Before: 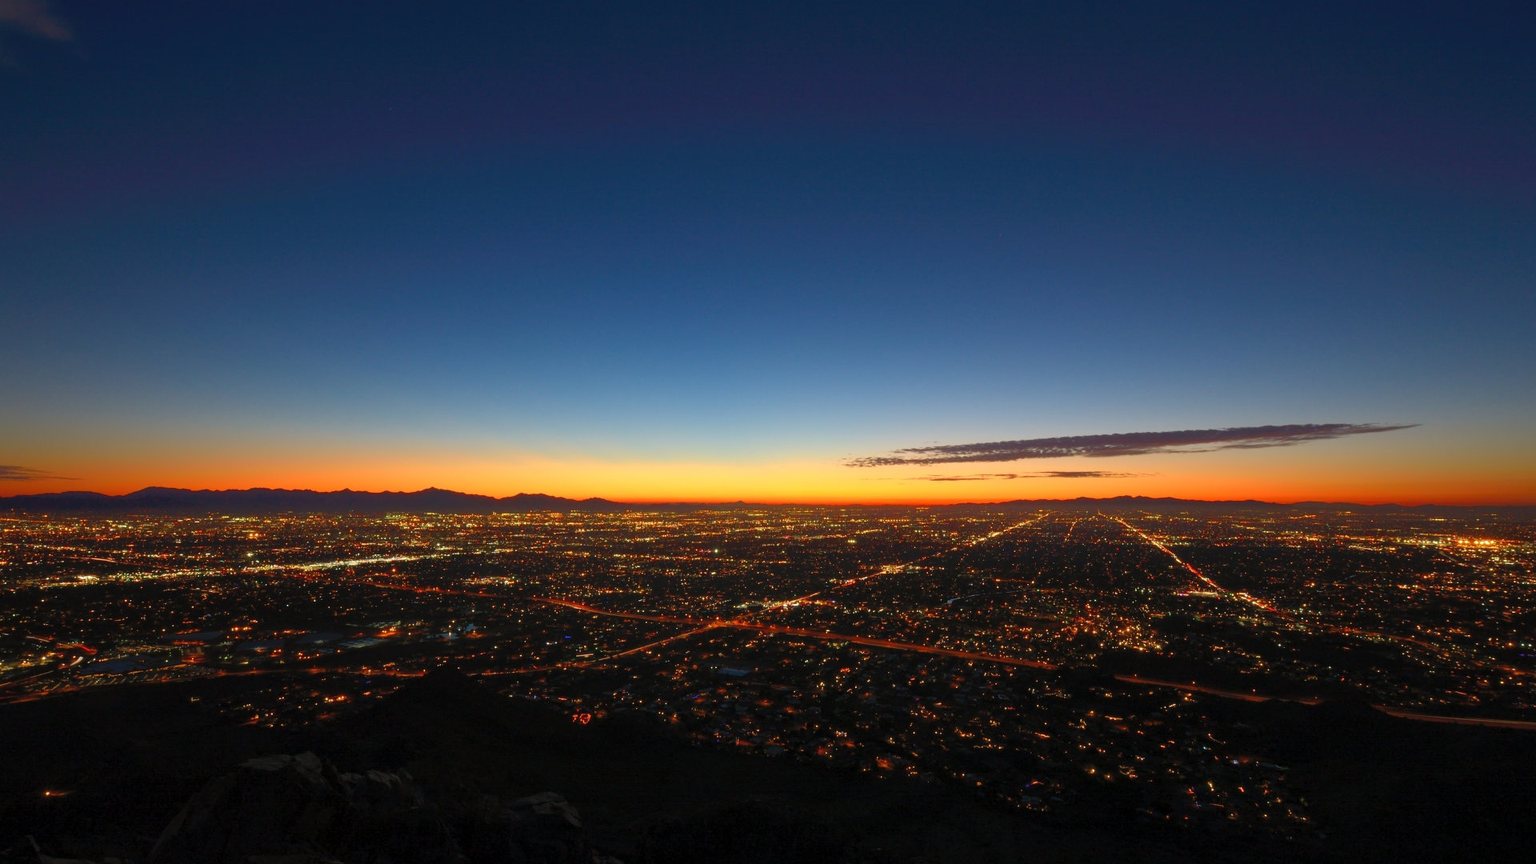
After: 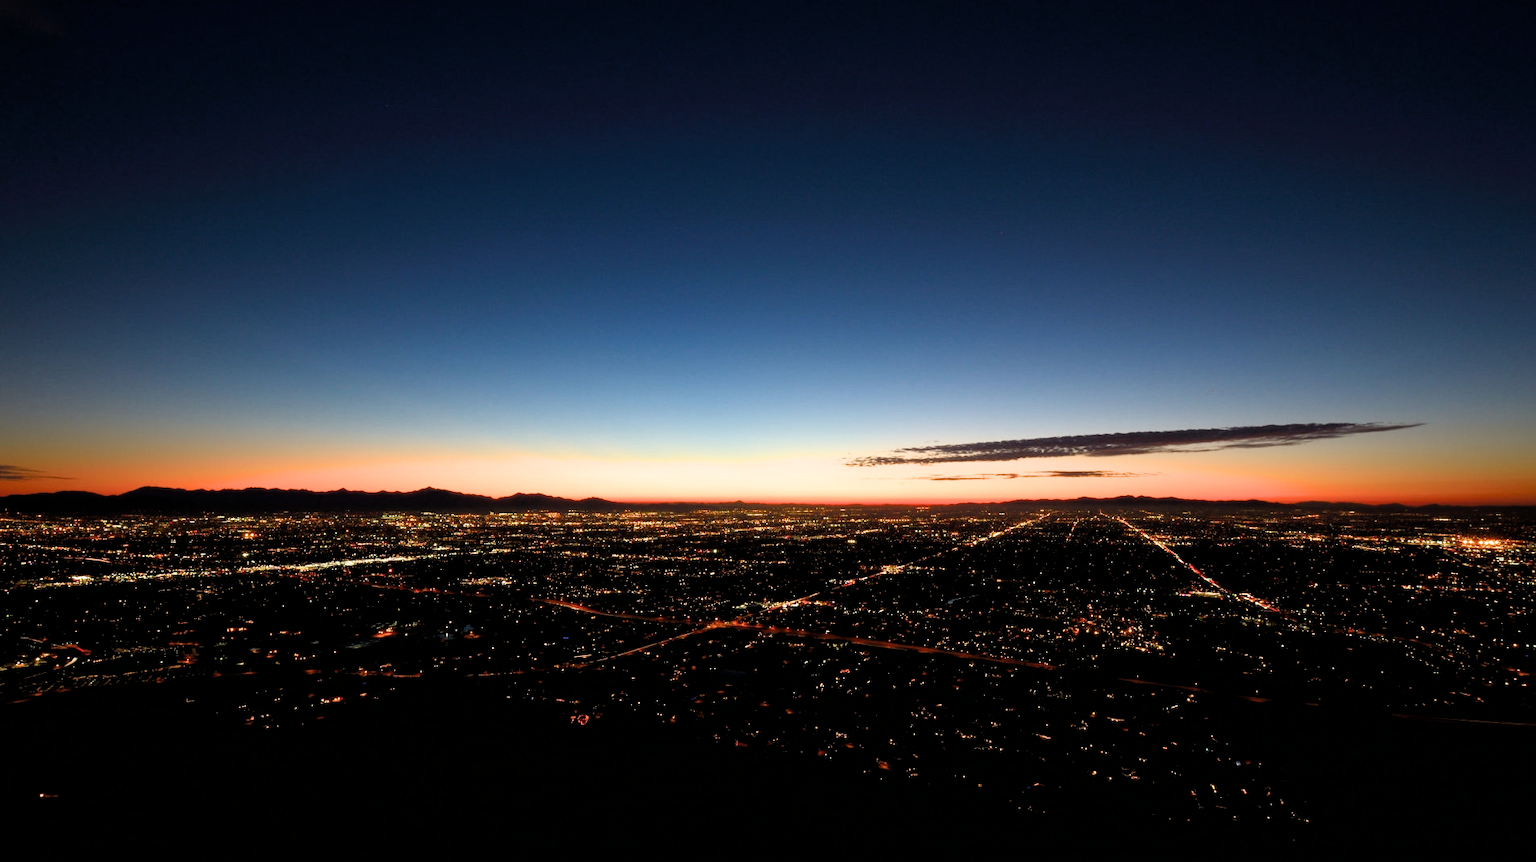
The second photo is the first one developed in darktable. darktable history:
filmic rgb: black relative exposure -3.63 EV, white relative exposure 2.16 EV, hardness 3.62
crop: left 0.434%, top 0.485%, right 0.244%, bottom 0.386%
